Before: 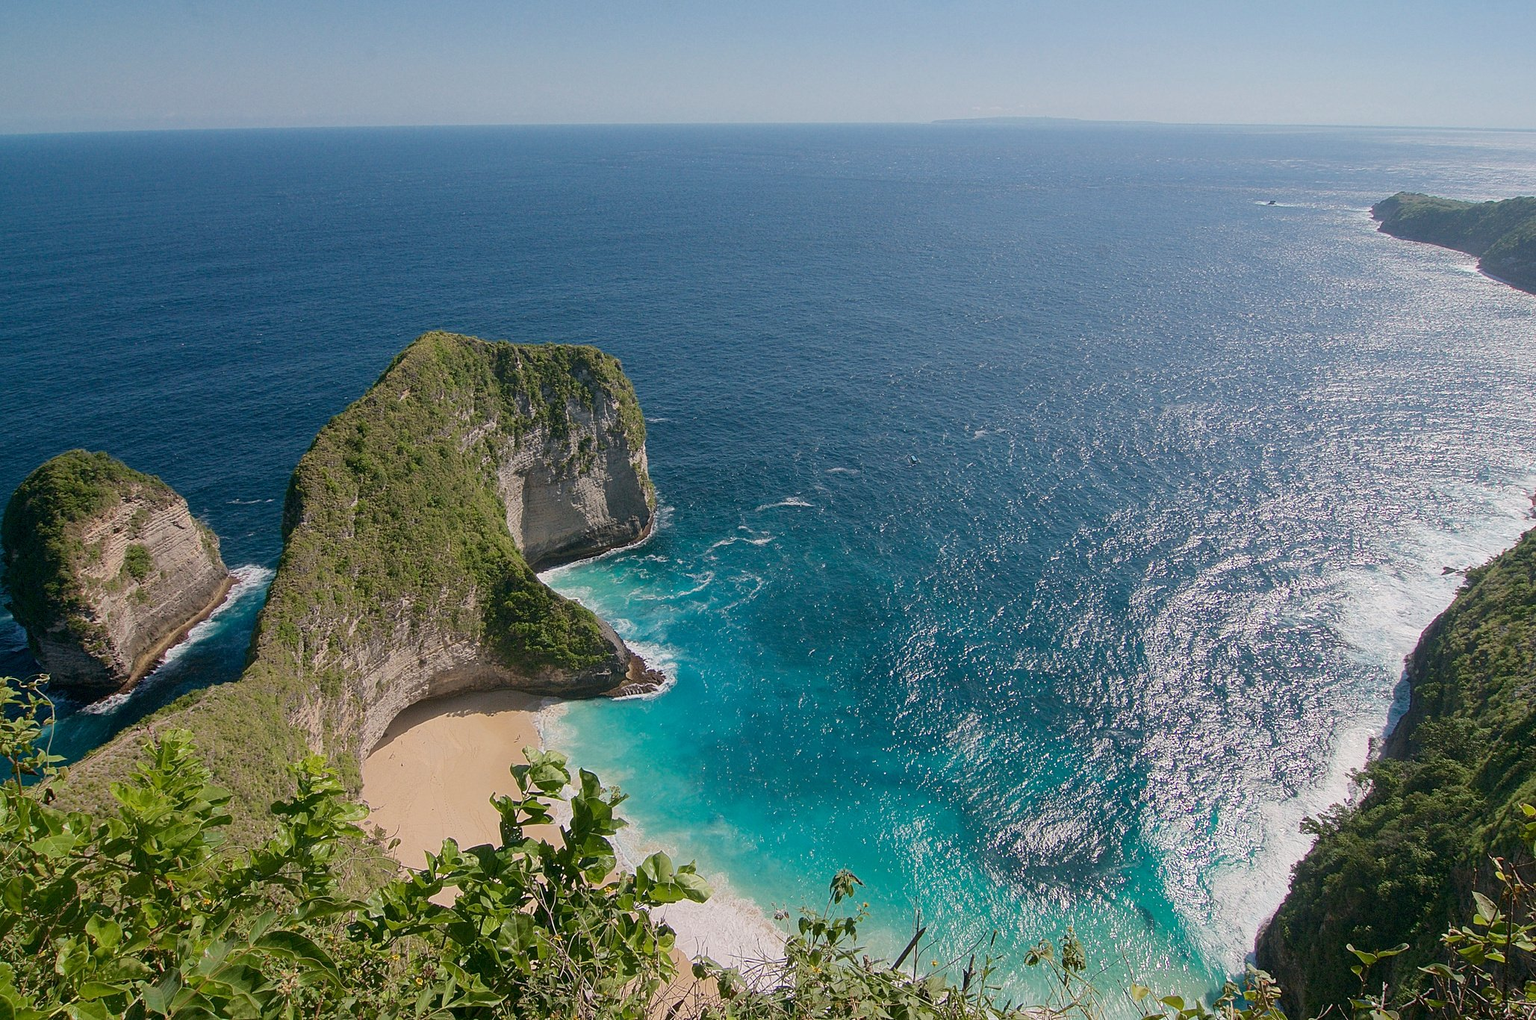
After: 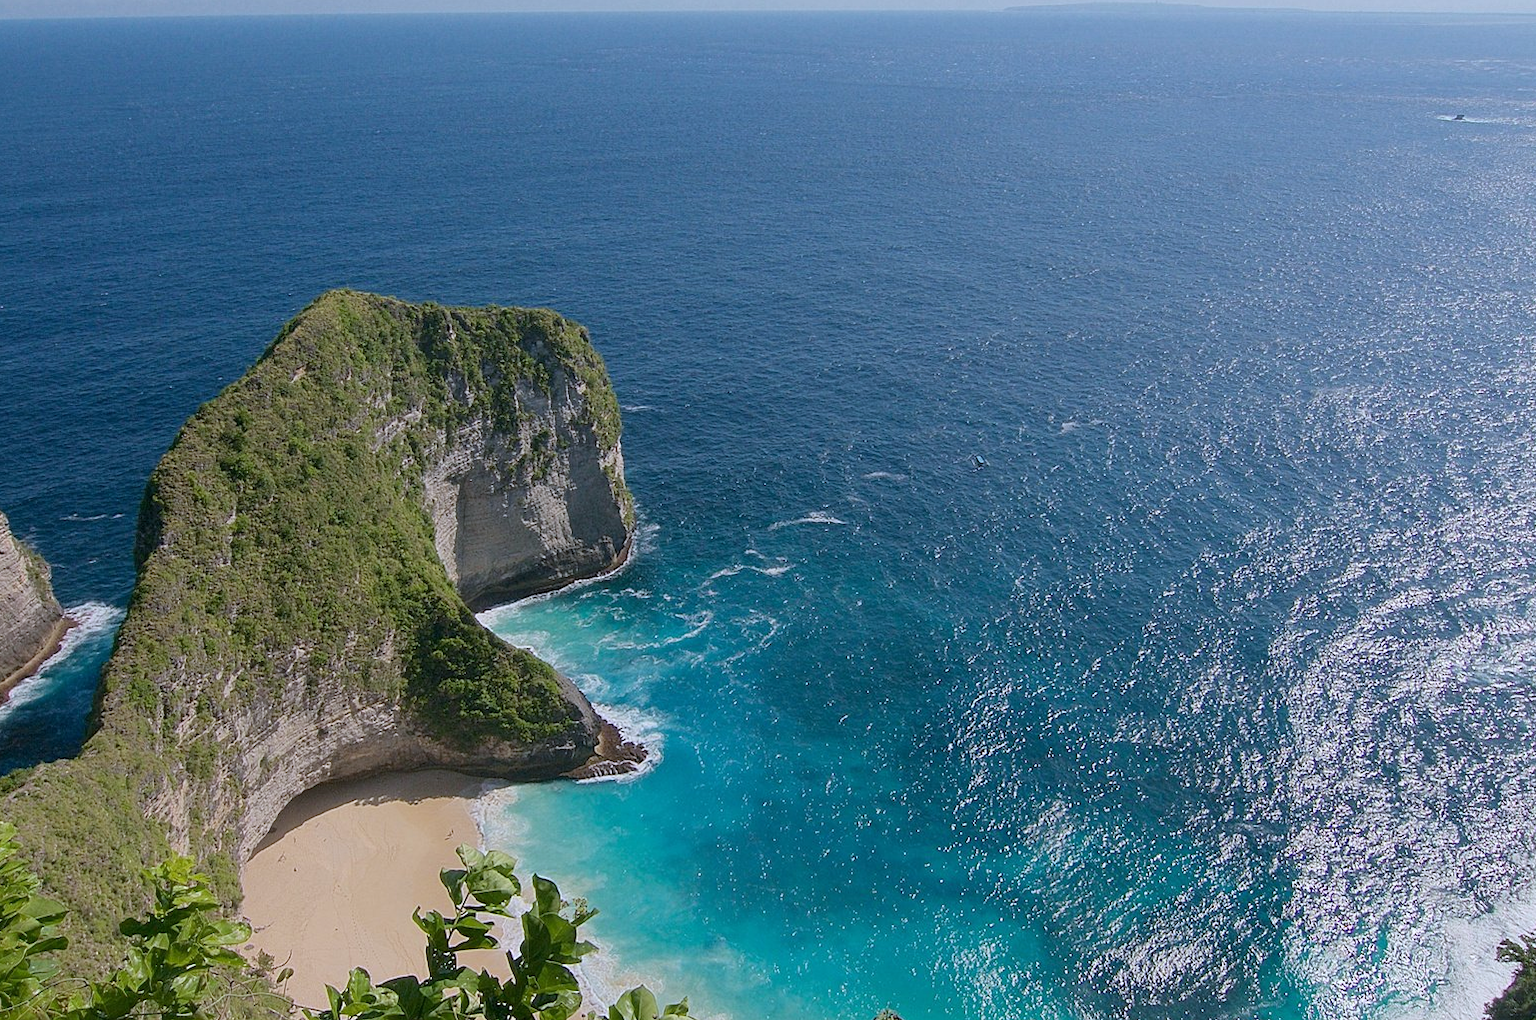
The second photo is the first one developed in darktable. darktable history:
crop and rotate: left 11.831%, top 11.346%, right 13.429%, bottom 13.899%
white balance: red 0.954, blue 1.079
